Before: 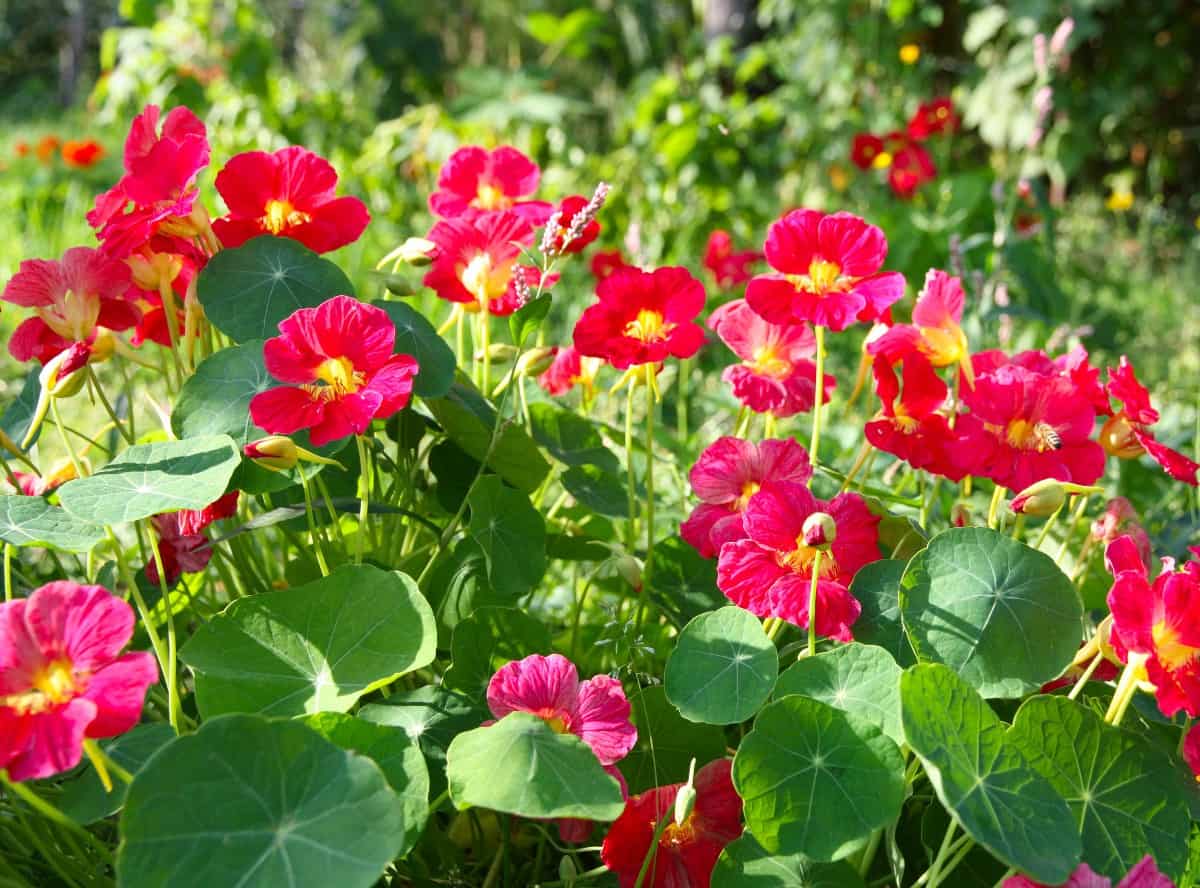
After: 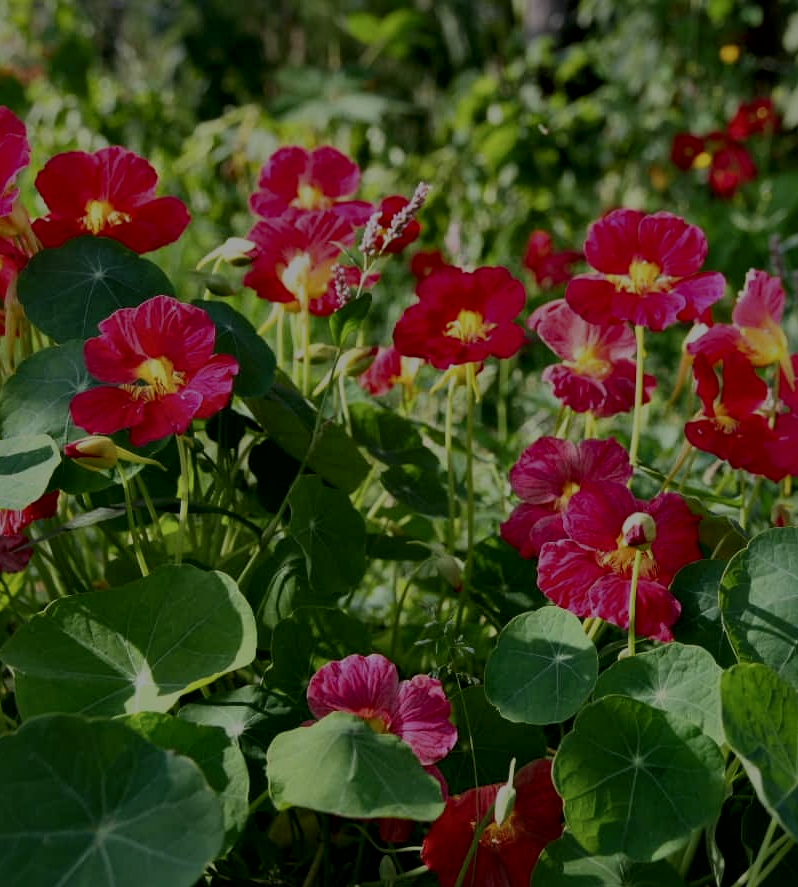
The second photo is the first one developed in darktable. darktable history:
crop and rotate: left 15.007%, right 18.472%
local contrast: mode bilateral grid, contrast 50, coarseness 50, detail 150%, midtone range 0.2
exposure: exposure -1.933 EV, compensate highlight preservation false
